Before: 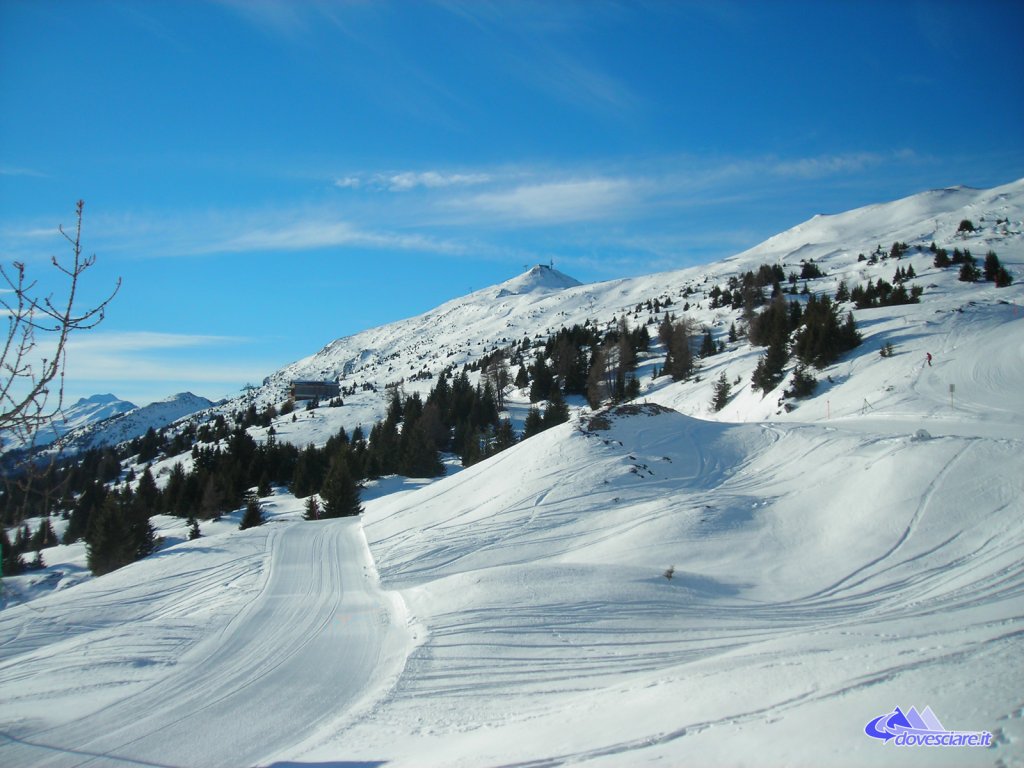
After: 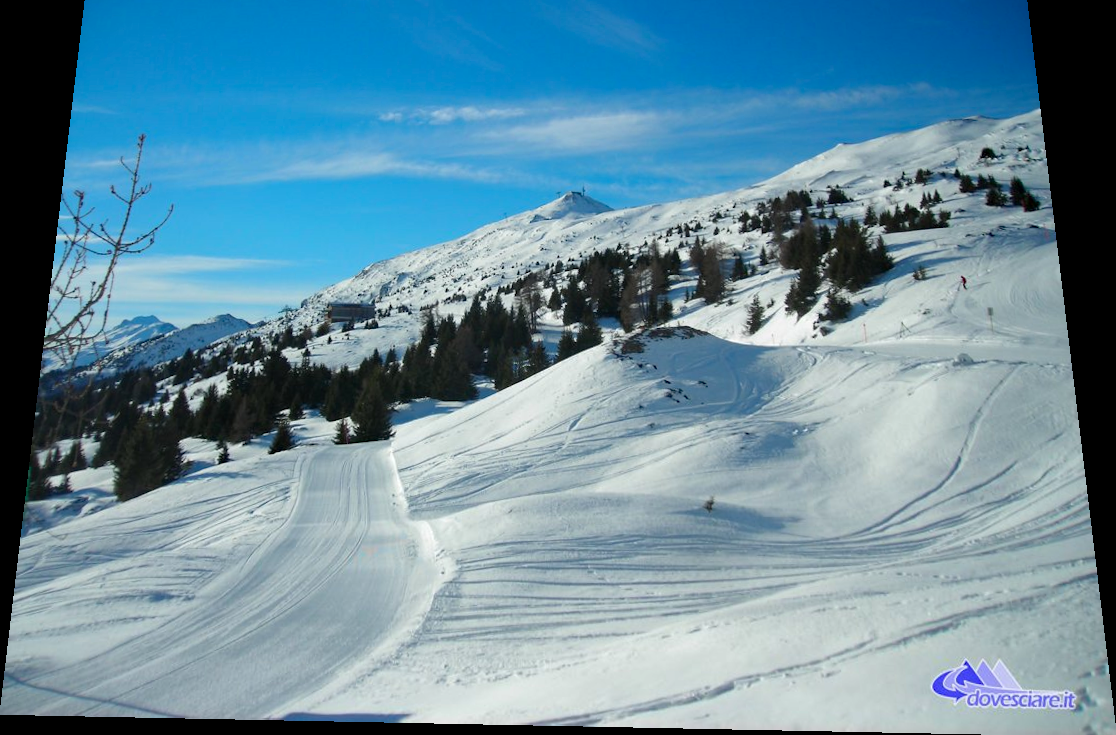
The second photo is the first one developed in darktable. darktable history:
rotate and perspective: rotation 0.128°, lens shift (vertical) -0.181, lens shift (horizontal) -0.044, shear 0.001, automatic cropping off
crop and rotate: top 6.25%
haze removal: compatibility mode true, adaptive false
